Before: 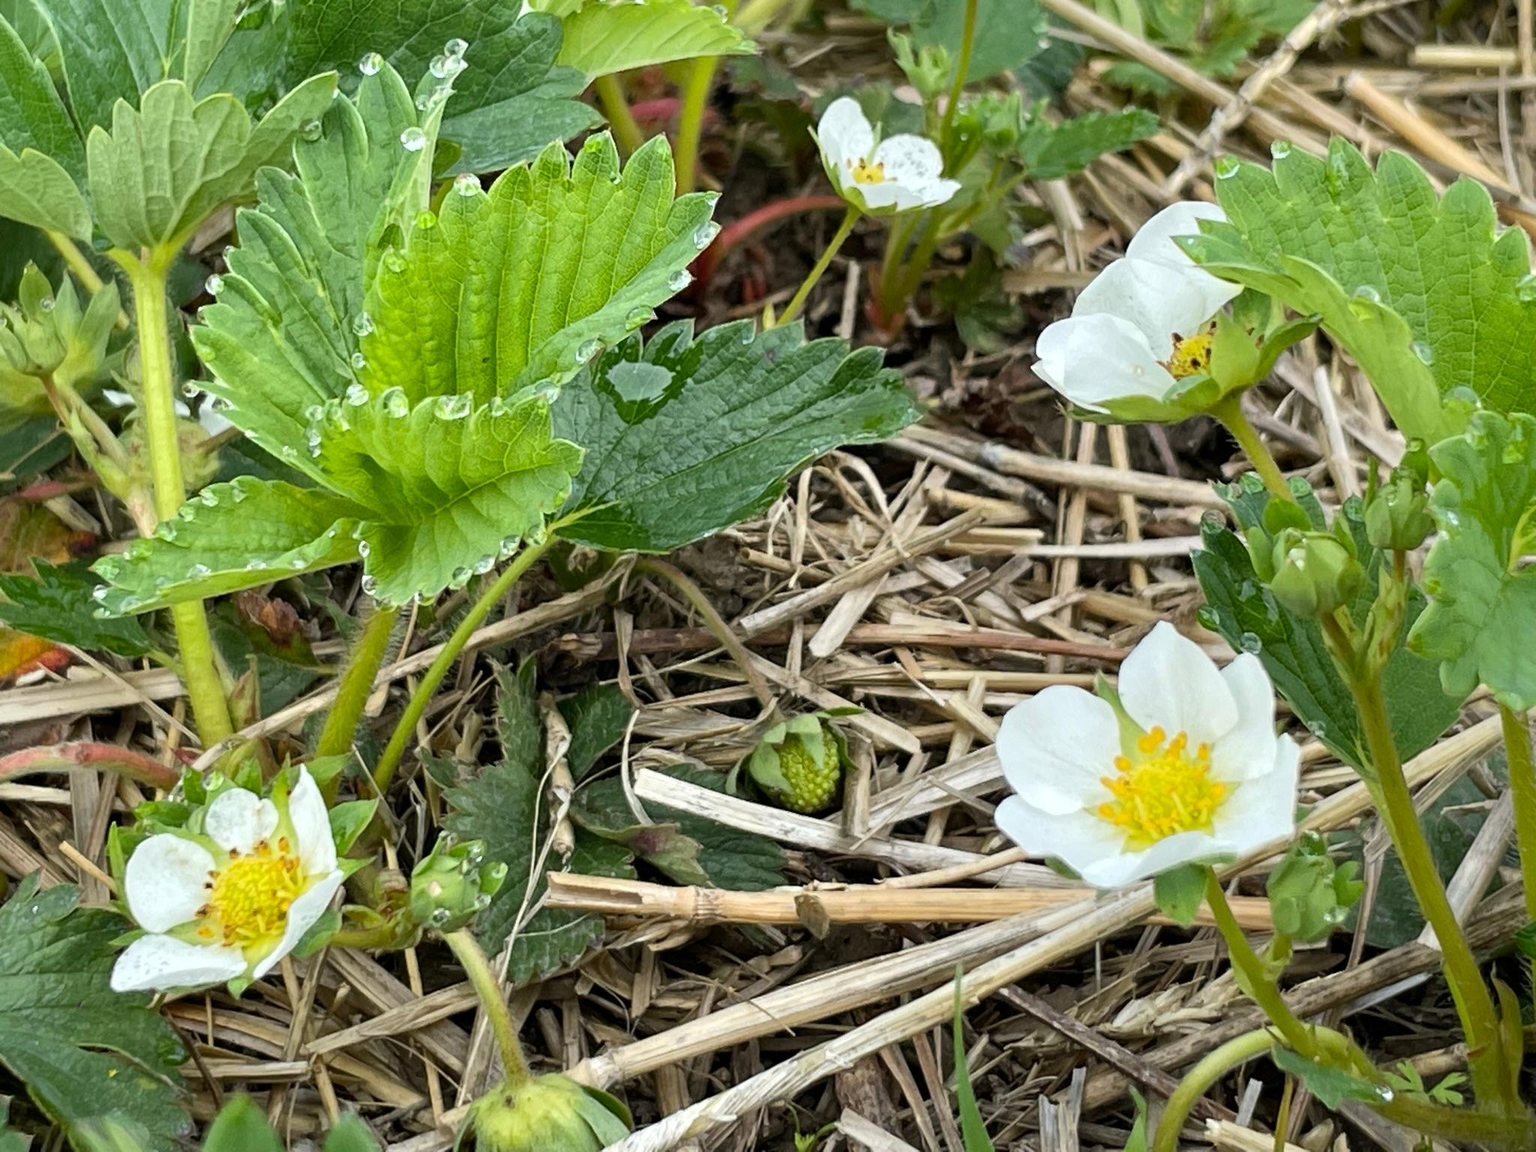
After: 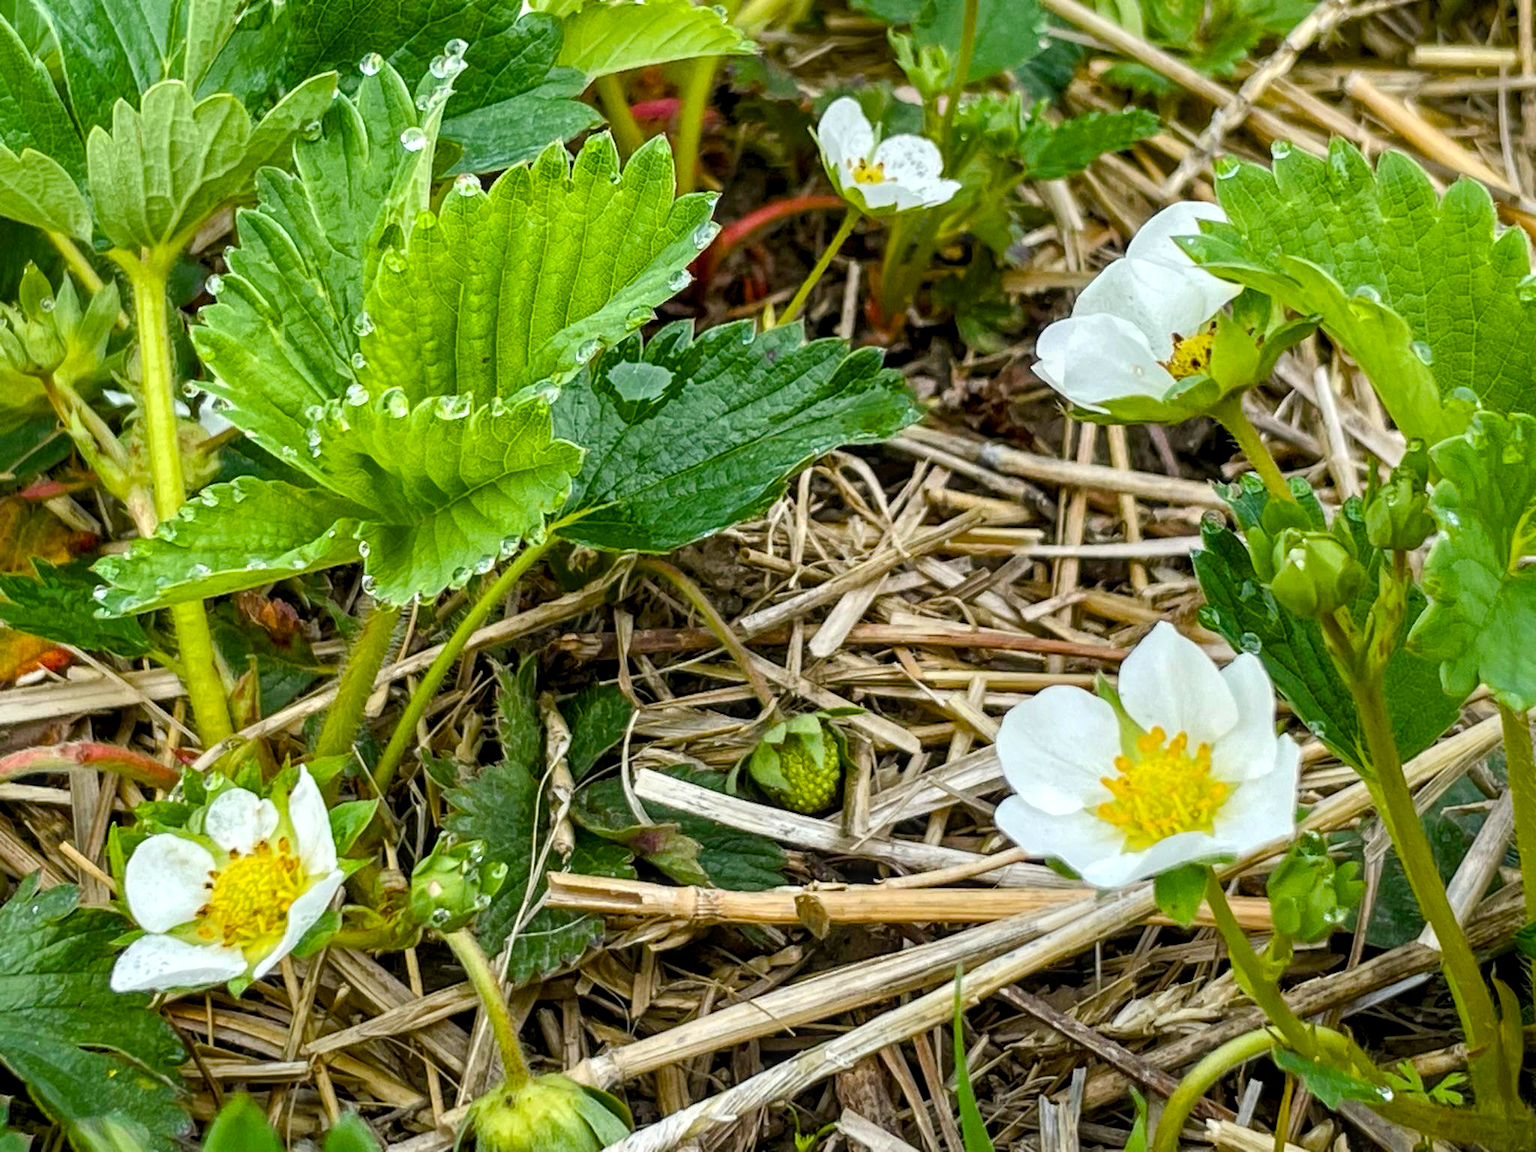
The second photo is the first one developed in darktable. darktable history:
color balance rgb: perceptual saturation grading › global saturation 39.004%, perceptual saturation grading › highlights -25.099%, perceptual saturation grading › mid-tones 34.276%, perceptual saturation grading › shadows 35.224%, global vibrance 14.213%
local contrast: detail 130%
